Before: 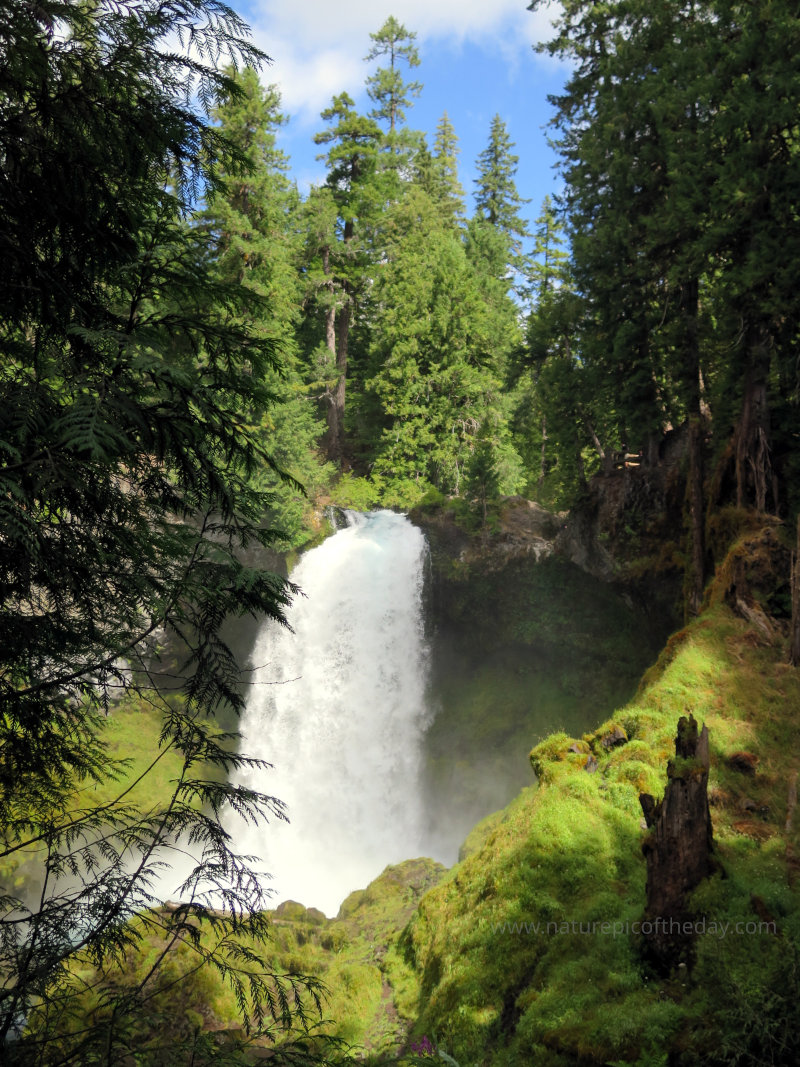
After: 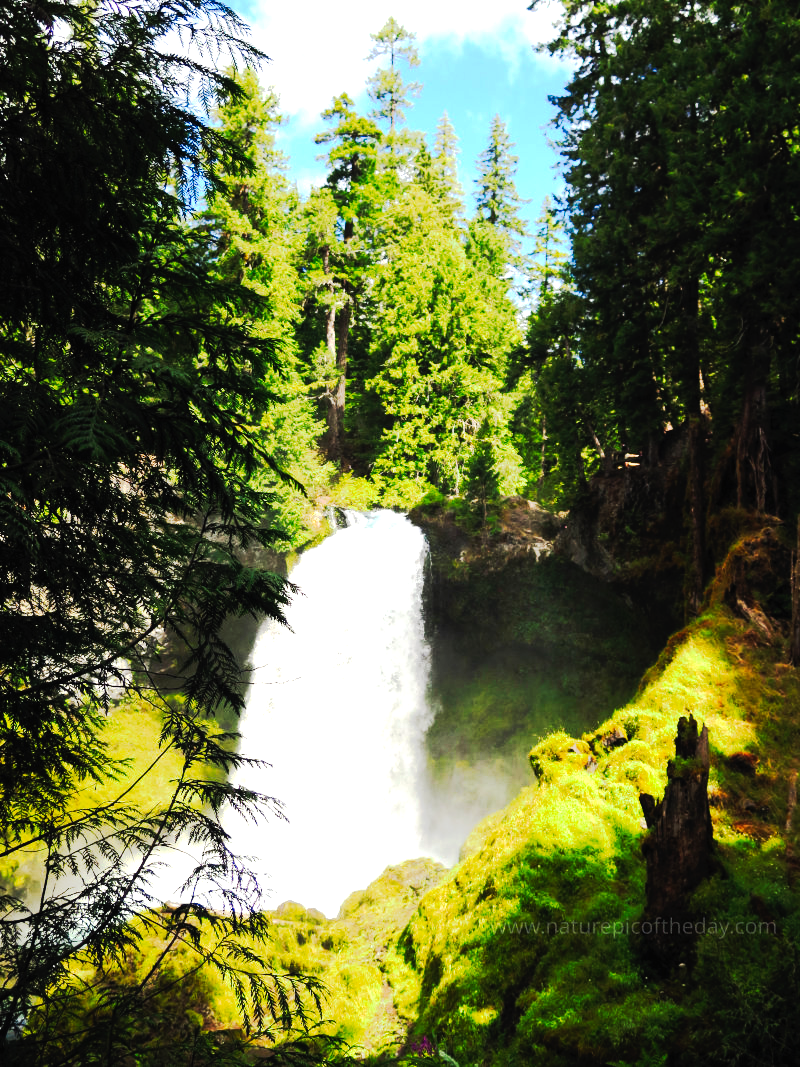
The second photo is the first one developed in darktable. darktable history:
exposure: black level correction 0, exposure 0.948 EV, compensate highlight preservation false
tone curve: curves: ch0 [(0, 0) (0.003, 0.011) (0.011, 0.014) (0.025, 0.018) (0.044, 0.023) (0.069, 0.028) (0.1, 0.031) (0.136, 0.039) (0.177, 0.056) (0.224, 0.081) (0.277, 0.129) (0.335, 0.188) (0.399, 0.256) (0.468, 0.367) (0.543, 0.514) (0.623, 0.684) (0.709, 0.785) (0.801, 0.846) (0.898, 0.884) (1, 1)], preserve colors none
